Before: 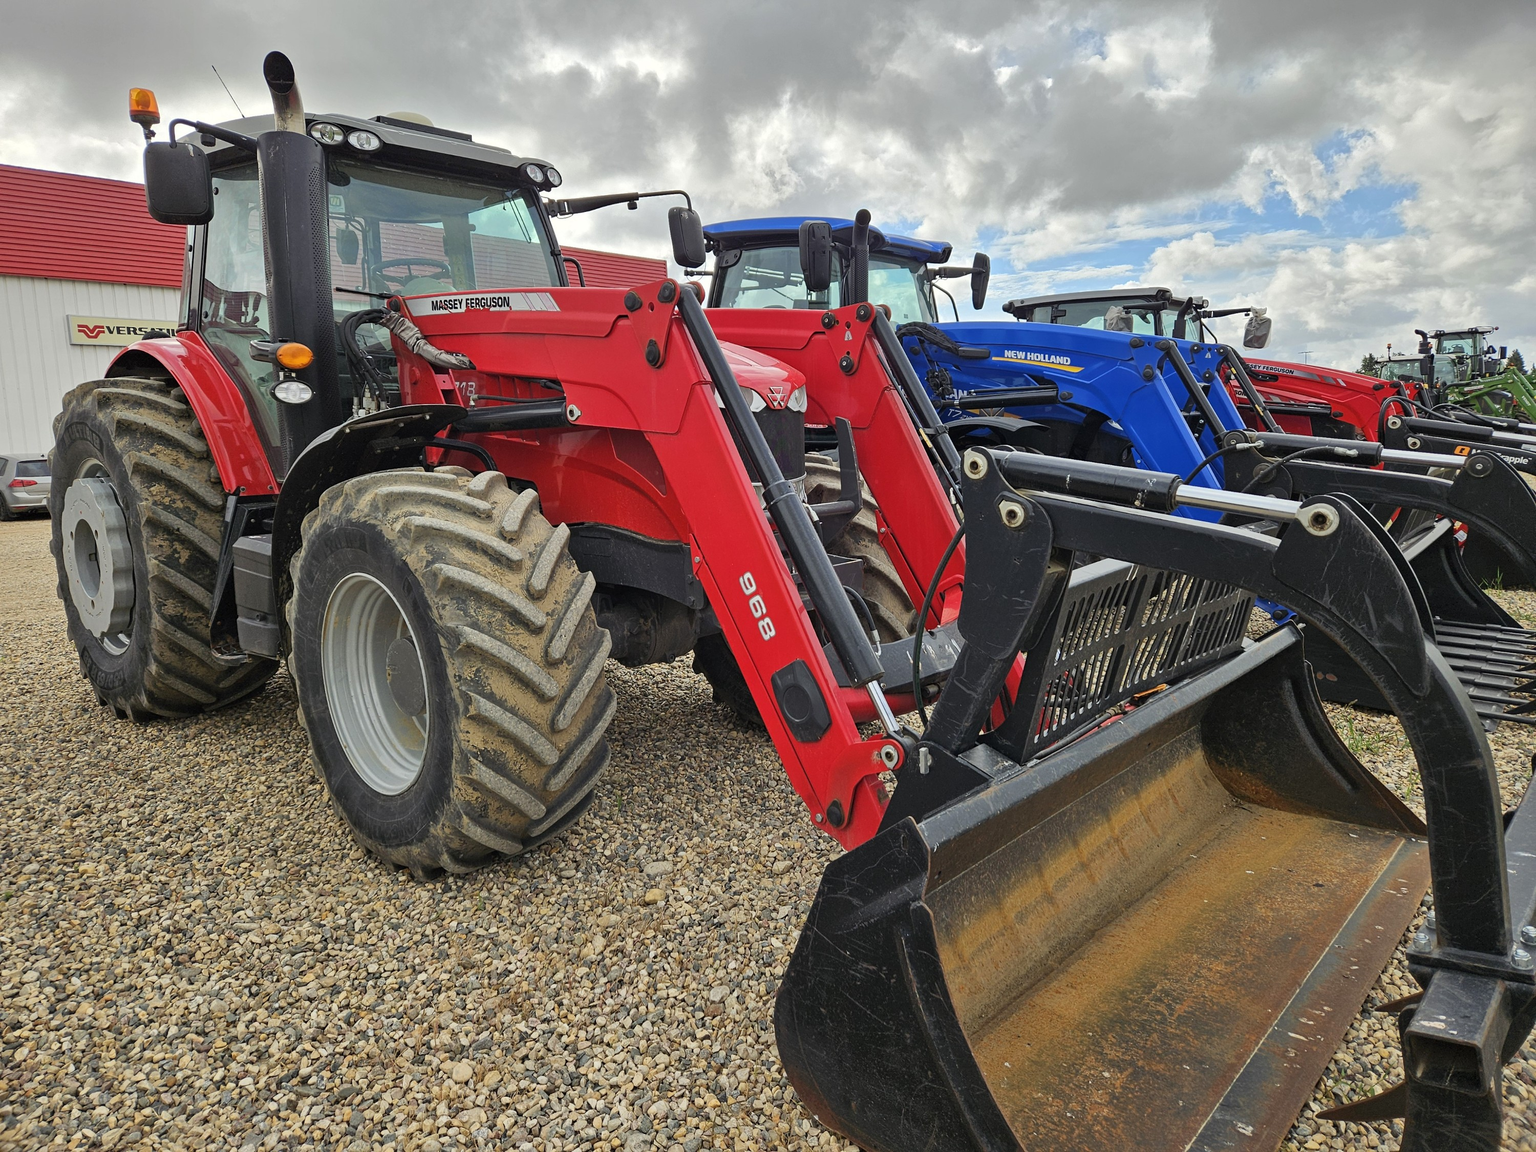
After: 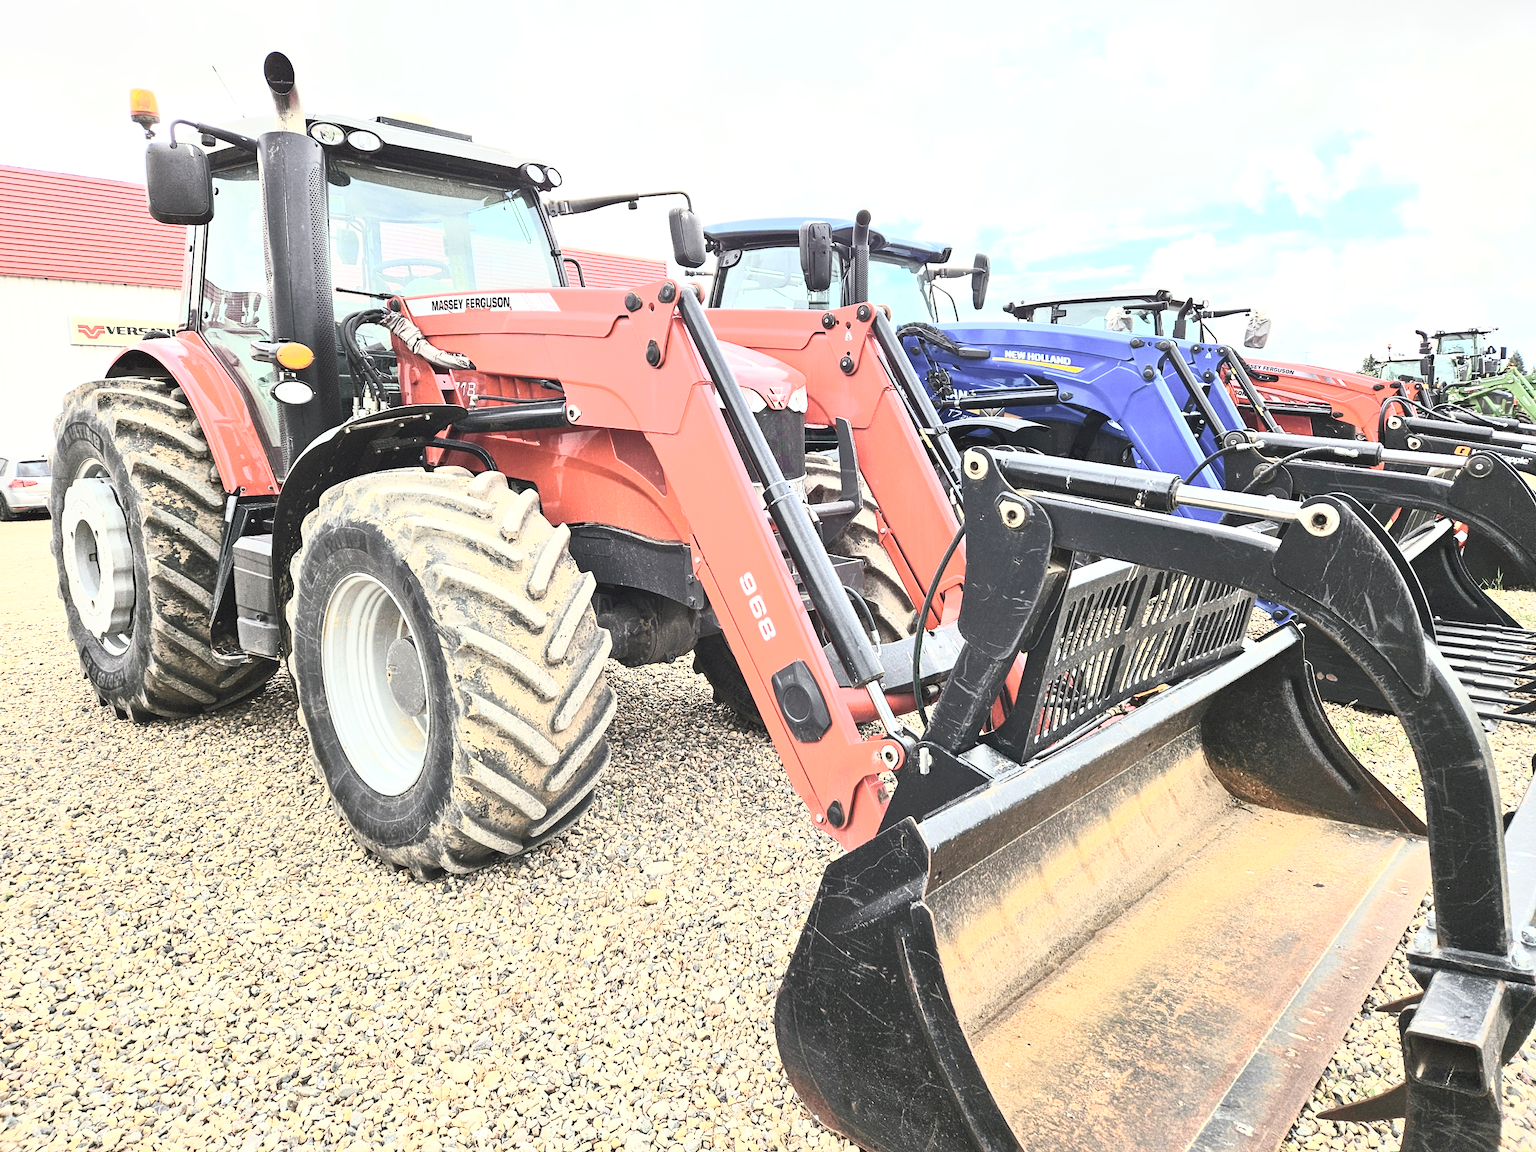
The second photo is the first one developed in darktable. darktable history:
contrast brightness saturation: contrast 0.575, brightness 0.572, saturation -0.335
exposure: black level correction 0, exposure 1.2 EV, compensate highlight preservation false
